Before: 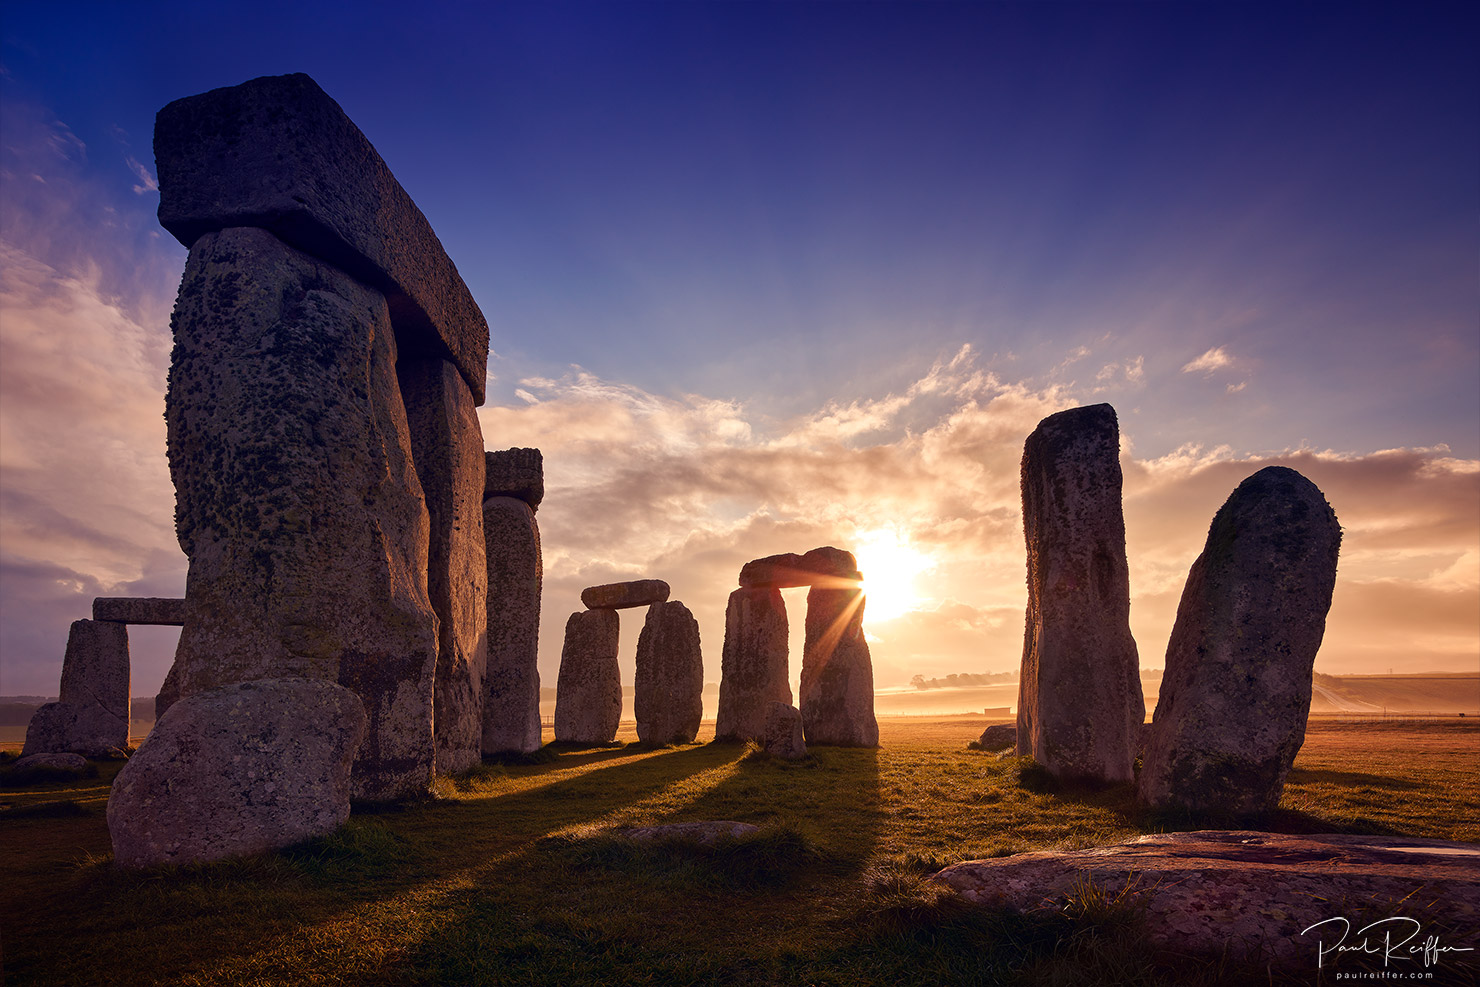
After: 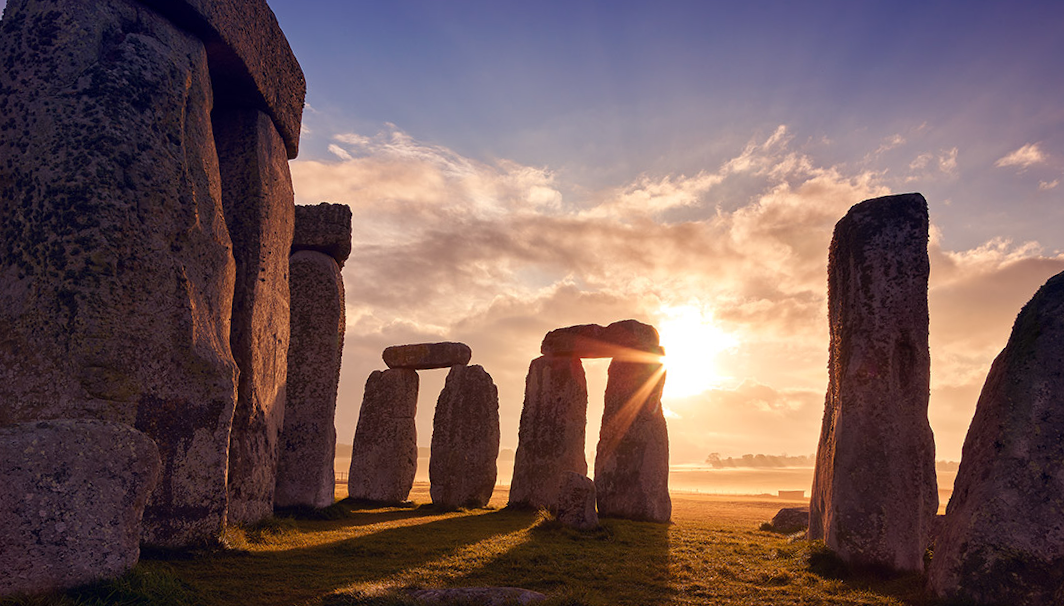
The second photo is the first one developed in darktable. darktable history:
crop and rotate: angle -3.36°, left 9.895%, top 21.241%, right 11.951%, bottom 12.023%
